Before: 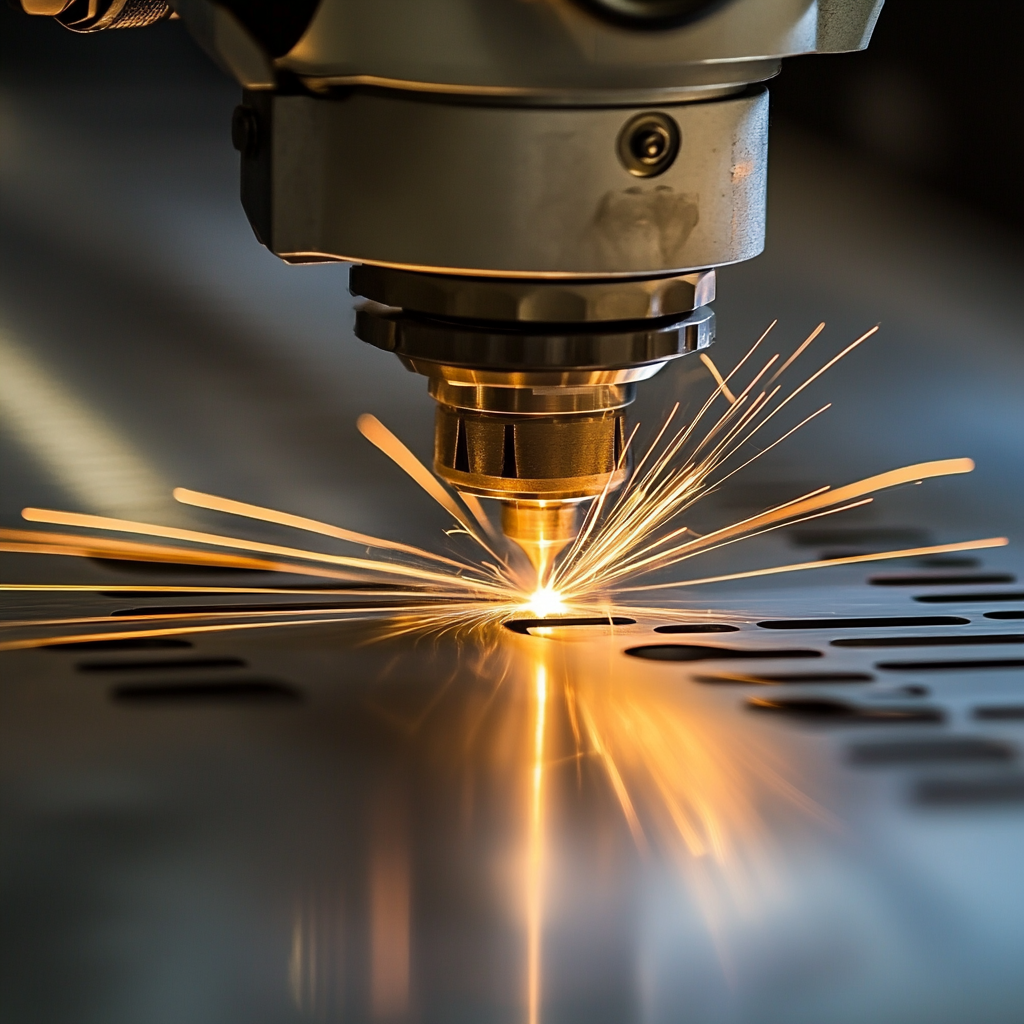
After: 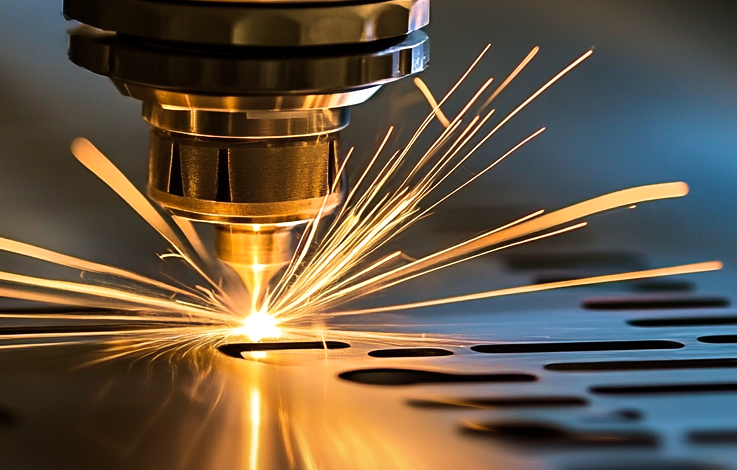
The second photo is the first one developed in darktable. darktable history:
crop and rotate: left 27.938%, top 27.046%, bottom 27.046%
velvia: strength 75%
tone equalizer: -8 EV -0.417 EV, -7 EV -0.389 EV, -6 EV -0.333 EV, -5 EV -0.222 EV, -3 EV 0.222 EV, -2 EV 0.333 EV, -1 EV 0.389 EV, +0 EV 0.417 EV, edges refinement/feathering 500, mask exposure compensation -1.57 EV, preserve details no
graduated density: rotation -180°, offset 24.95
